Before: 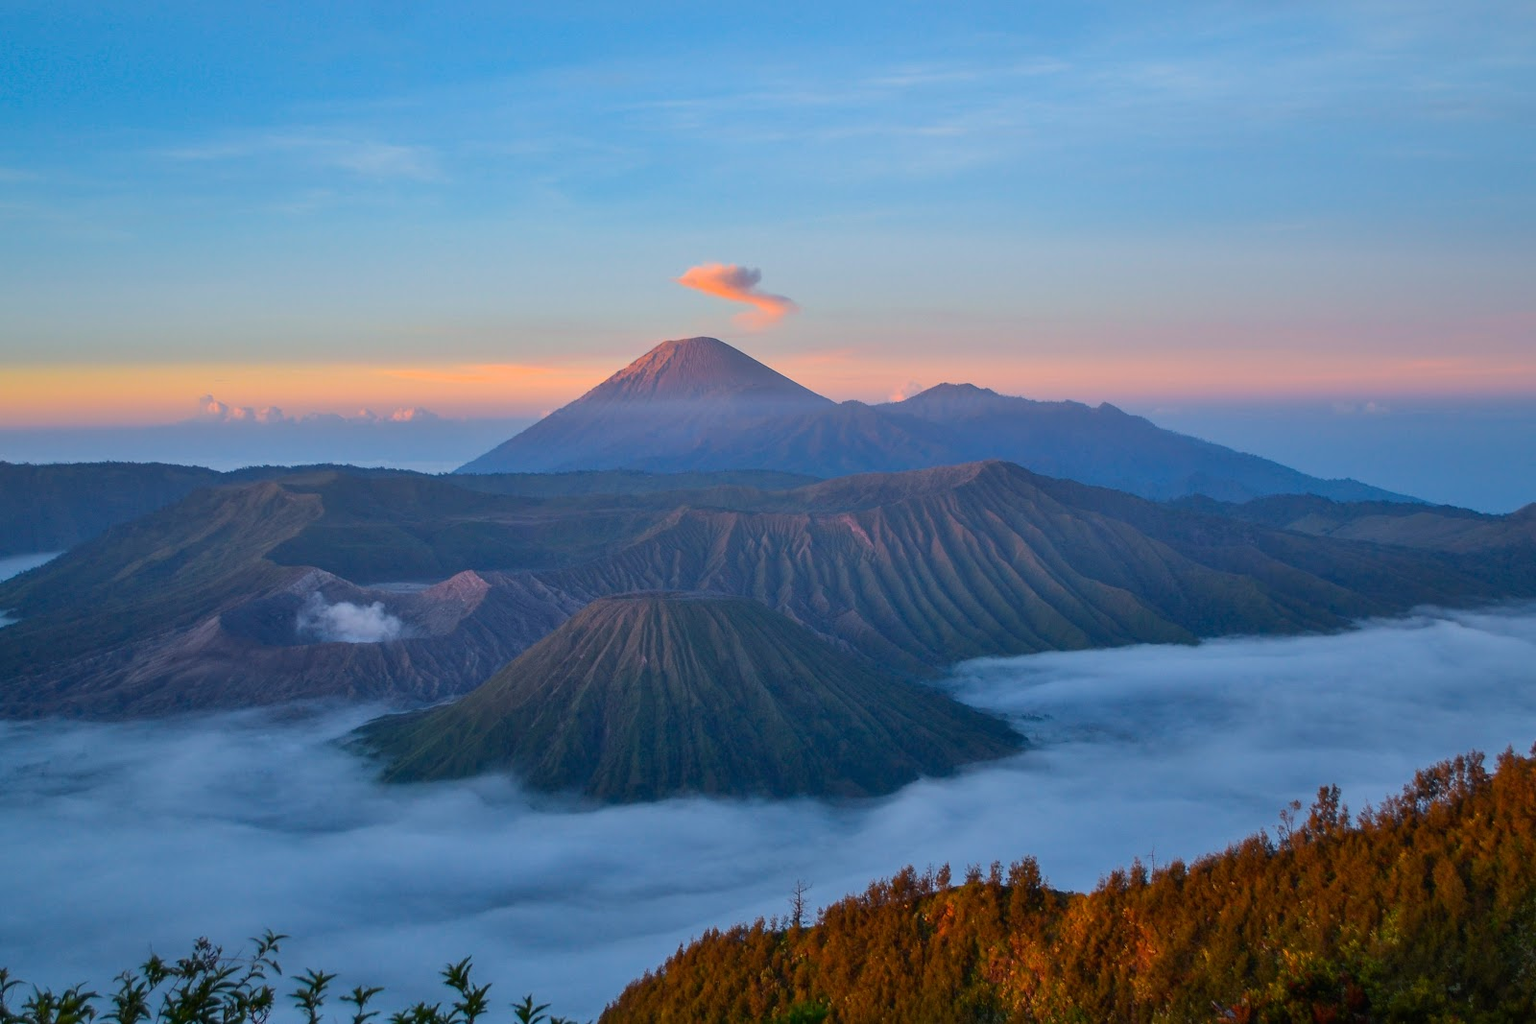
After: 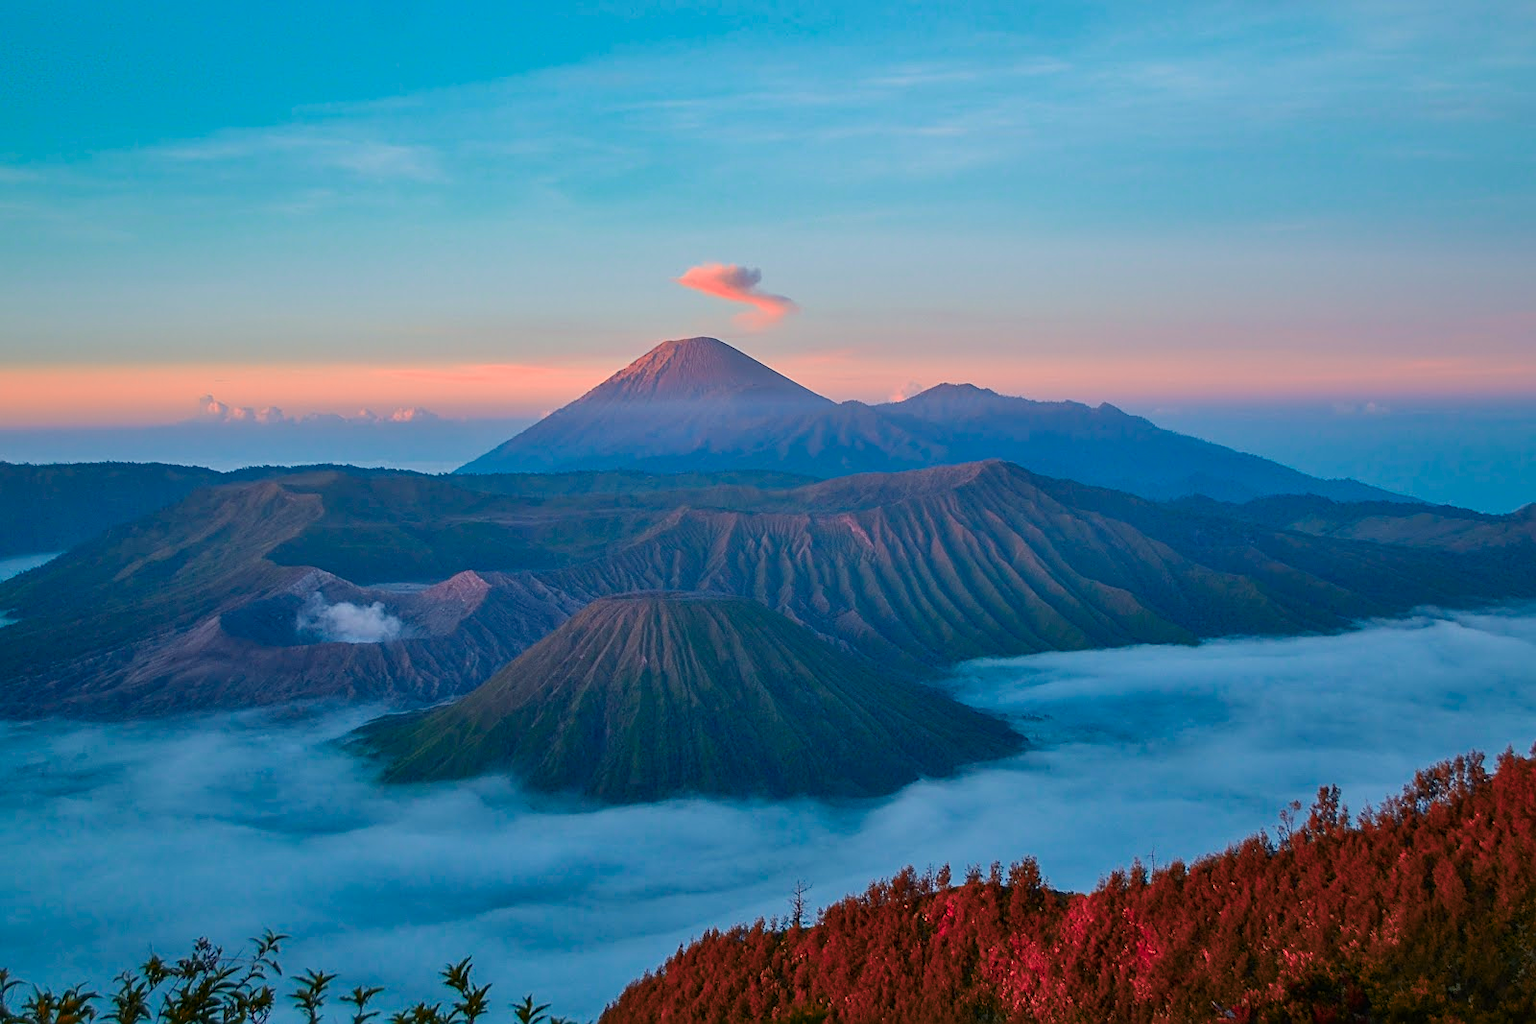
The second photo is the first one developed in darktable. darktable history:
white balance: emerald 1
color zones: curves: ch2 [(0, 0.488) (0.143, 0.417) (0.286, 0.212) (0.429, 0.179) (0.571, 0.154) (0.714, 0.415) (0.857, 0.495) (1, 0.488)]
sharpen: on, module defaults
color balance rgb: perceptual saturation grading › global saturation 20%, perceptual saturation grading › highlights -25%, perceptual saturation grading › shadows 25%
